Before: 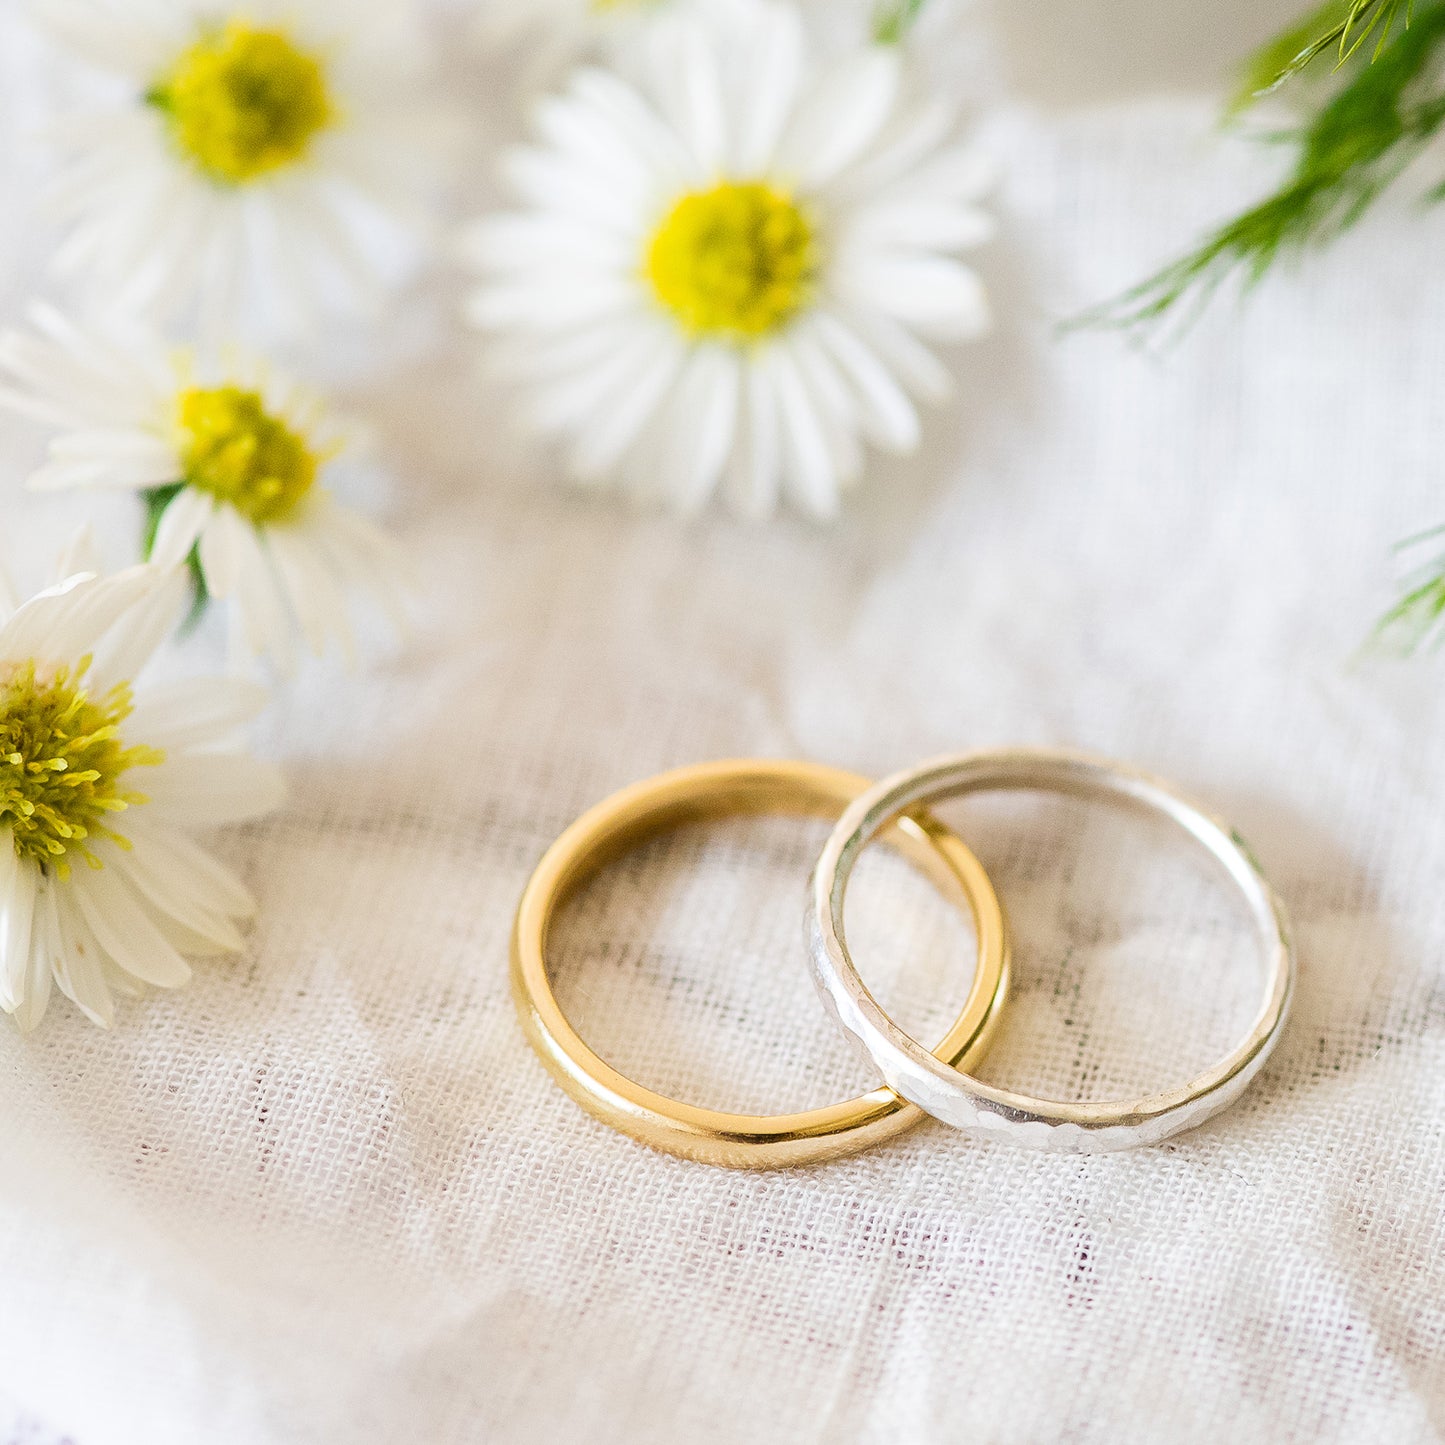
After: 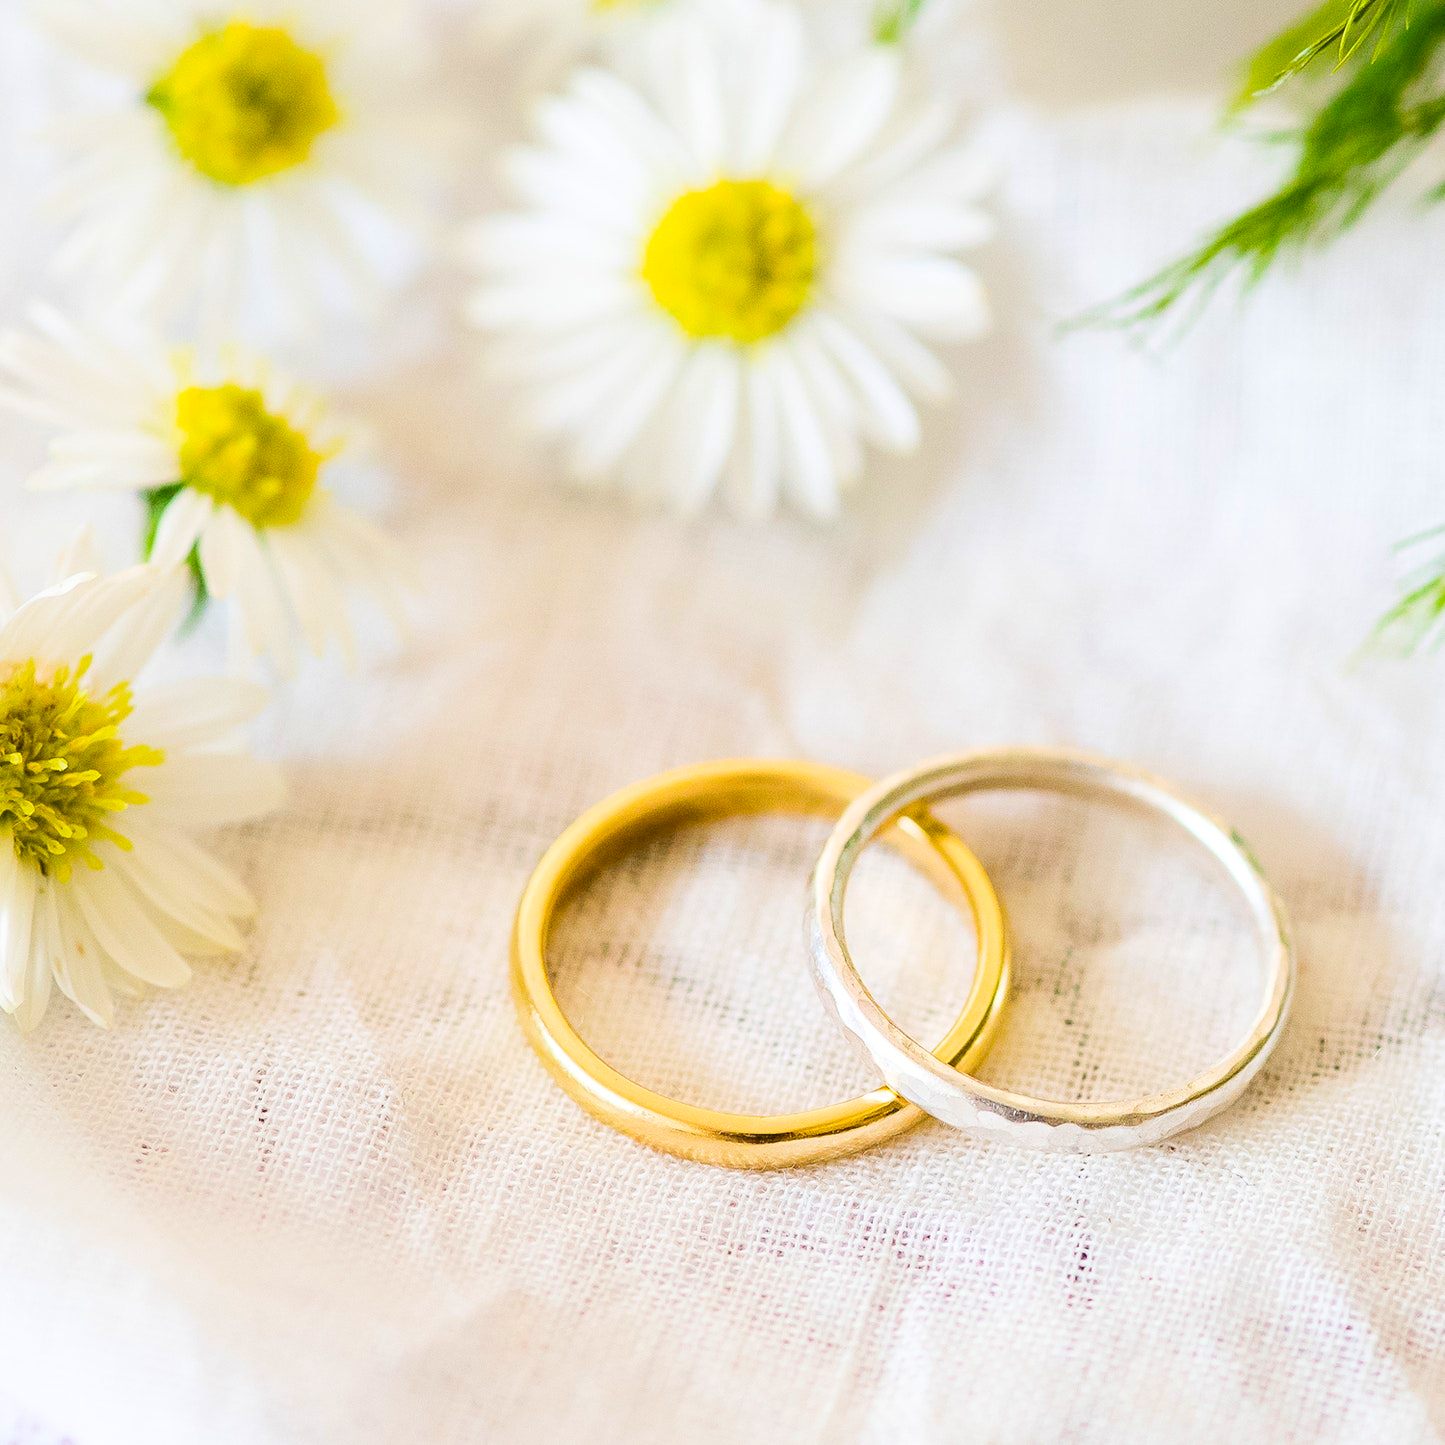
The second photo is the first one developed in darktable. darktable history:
color balance rgb: perceptual saturation grading › global saturation 25%, perceptual brilliance grading › mid-tones 10%, perceptual brilliance grading › shadows 15%, global vibrance 20%
contrast brightness saturation: contrast 0.15, brightness 0.05
tone equalizer: on, module defaults
